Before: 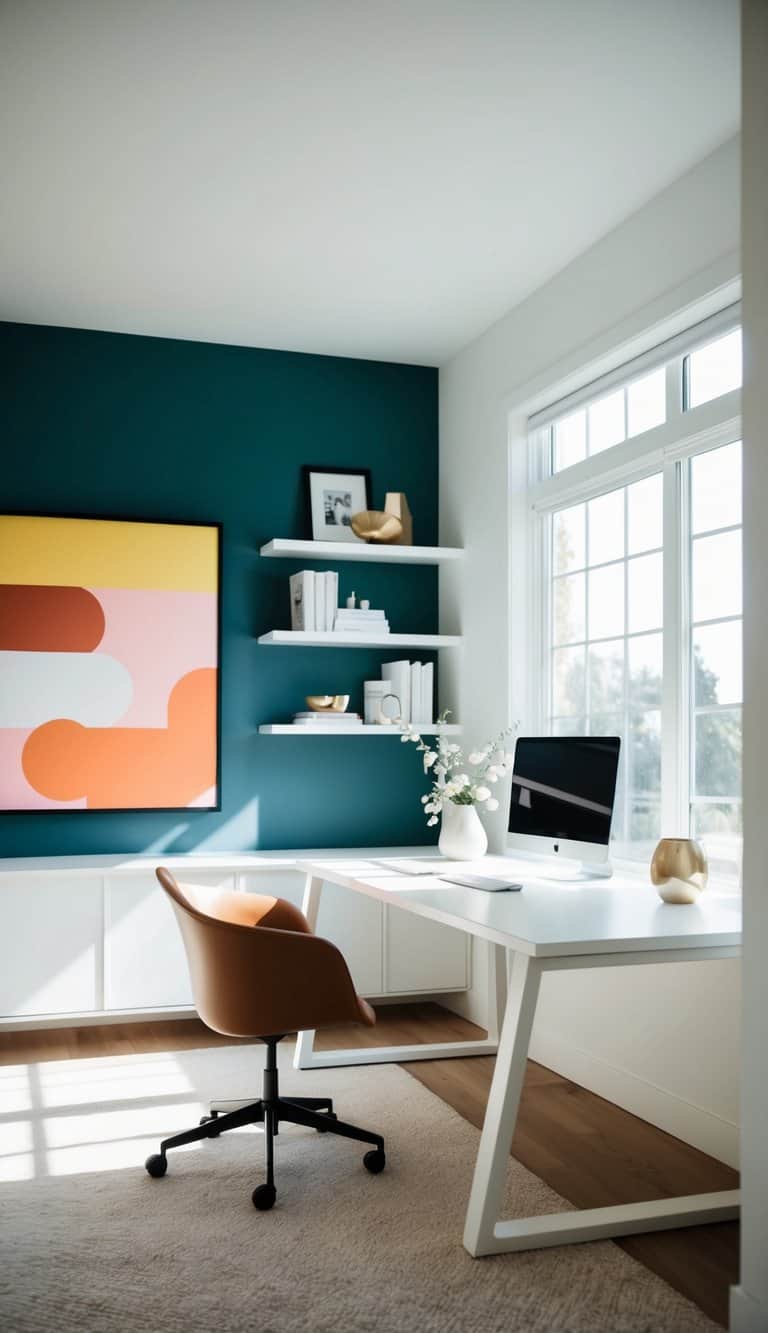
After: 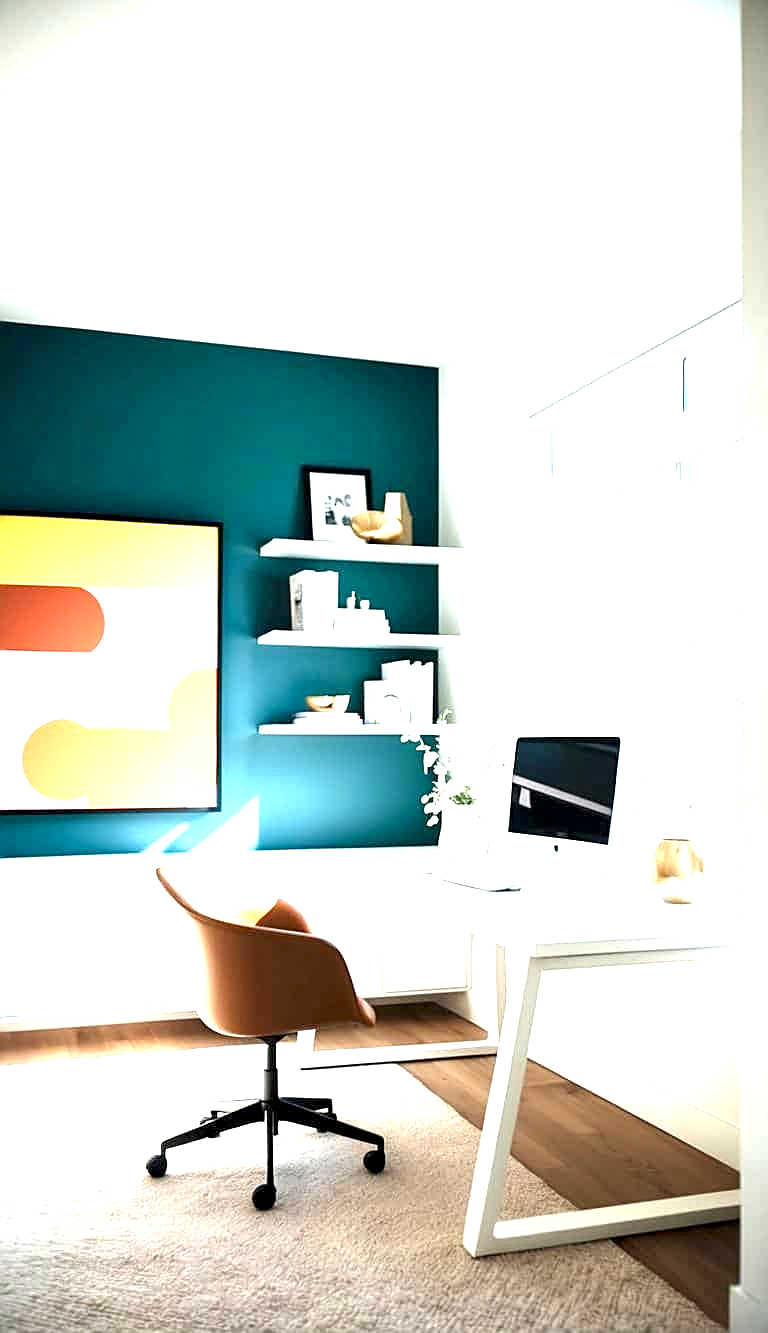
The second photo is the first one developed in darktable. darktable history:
local contrast: highlights 106%, shadows 102%, detail 119%, midtone range 0.2
sharpen: on, module defaults
exposure: black level correction 0.001, exposure 1.868 EV, compensate exposure bias true, compensate highlight preservation false
